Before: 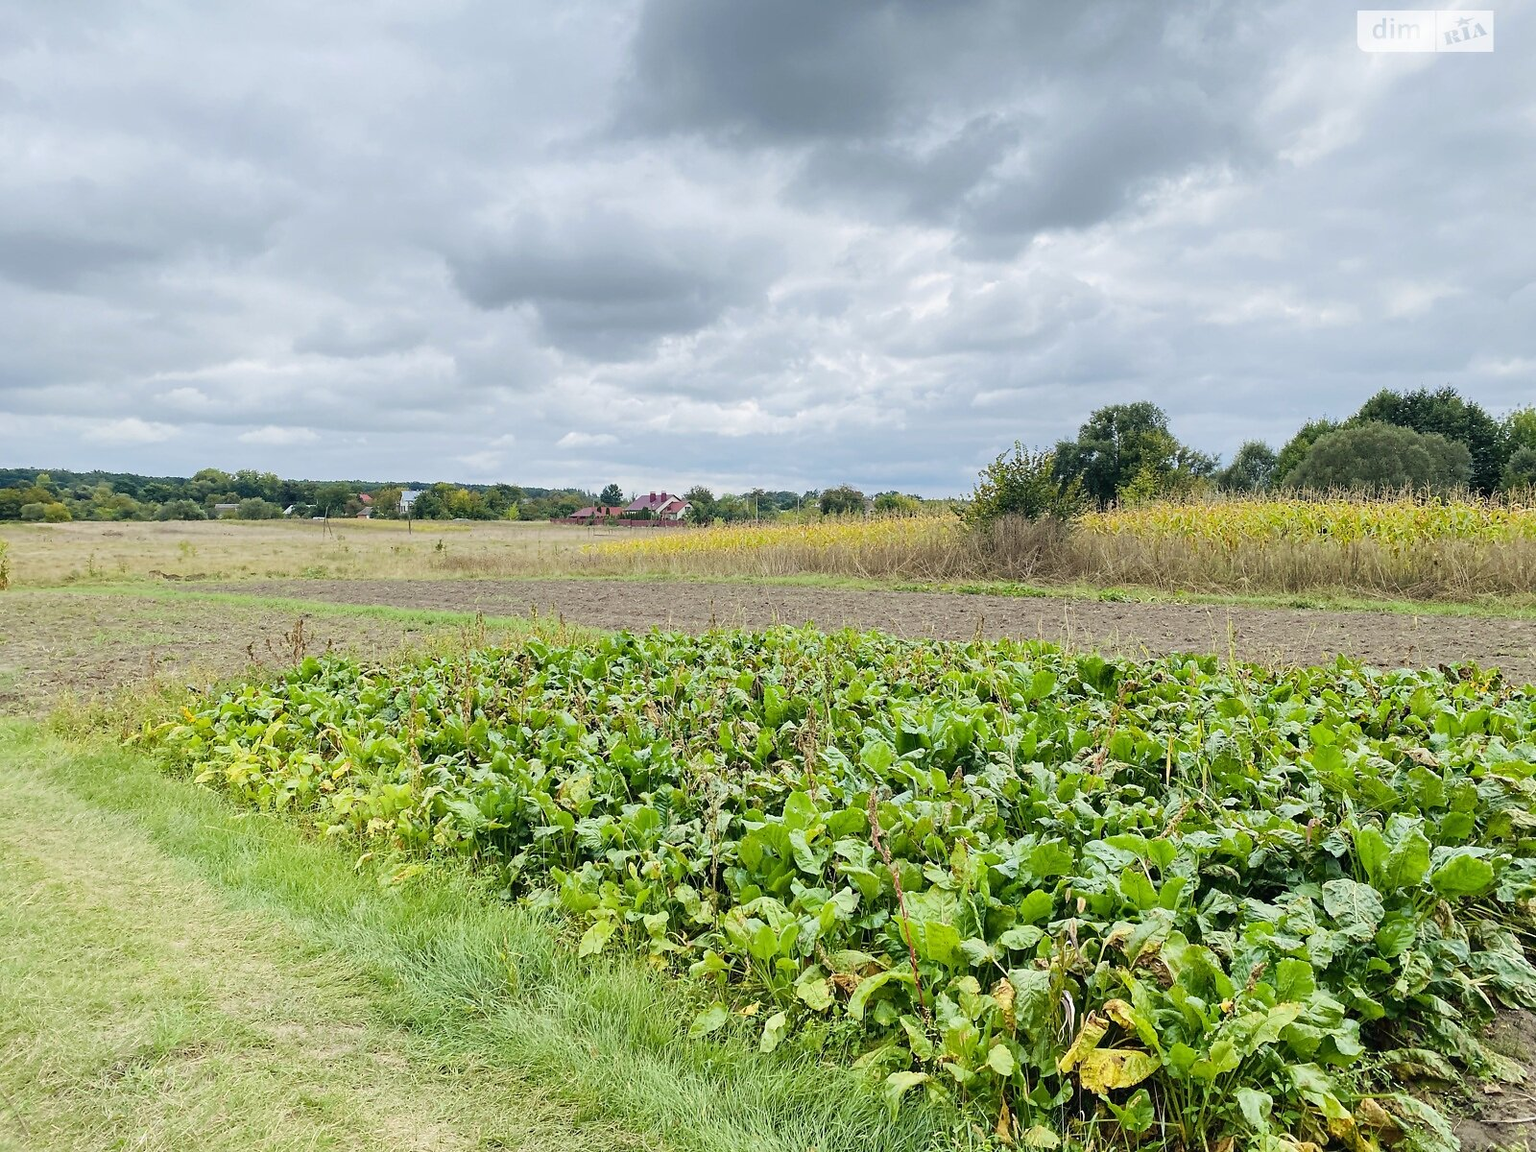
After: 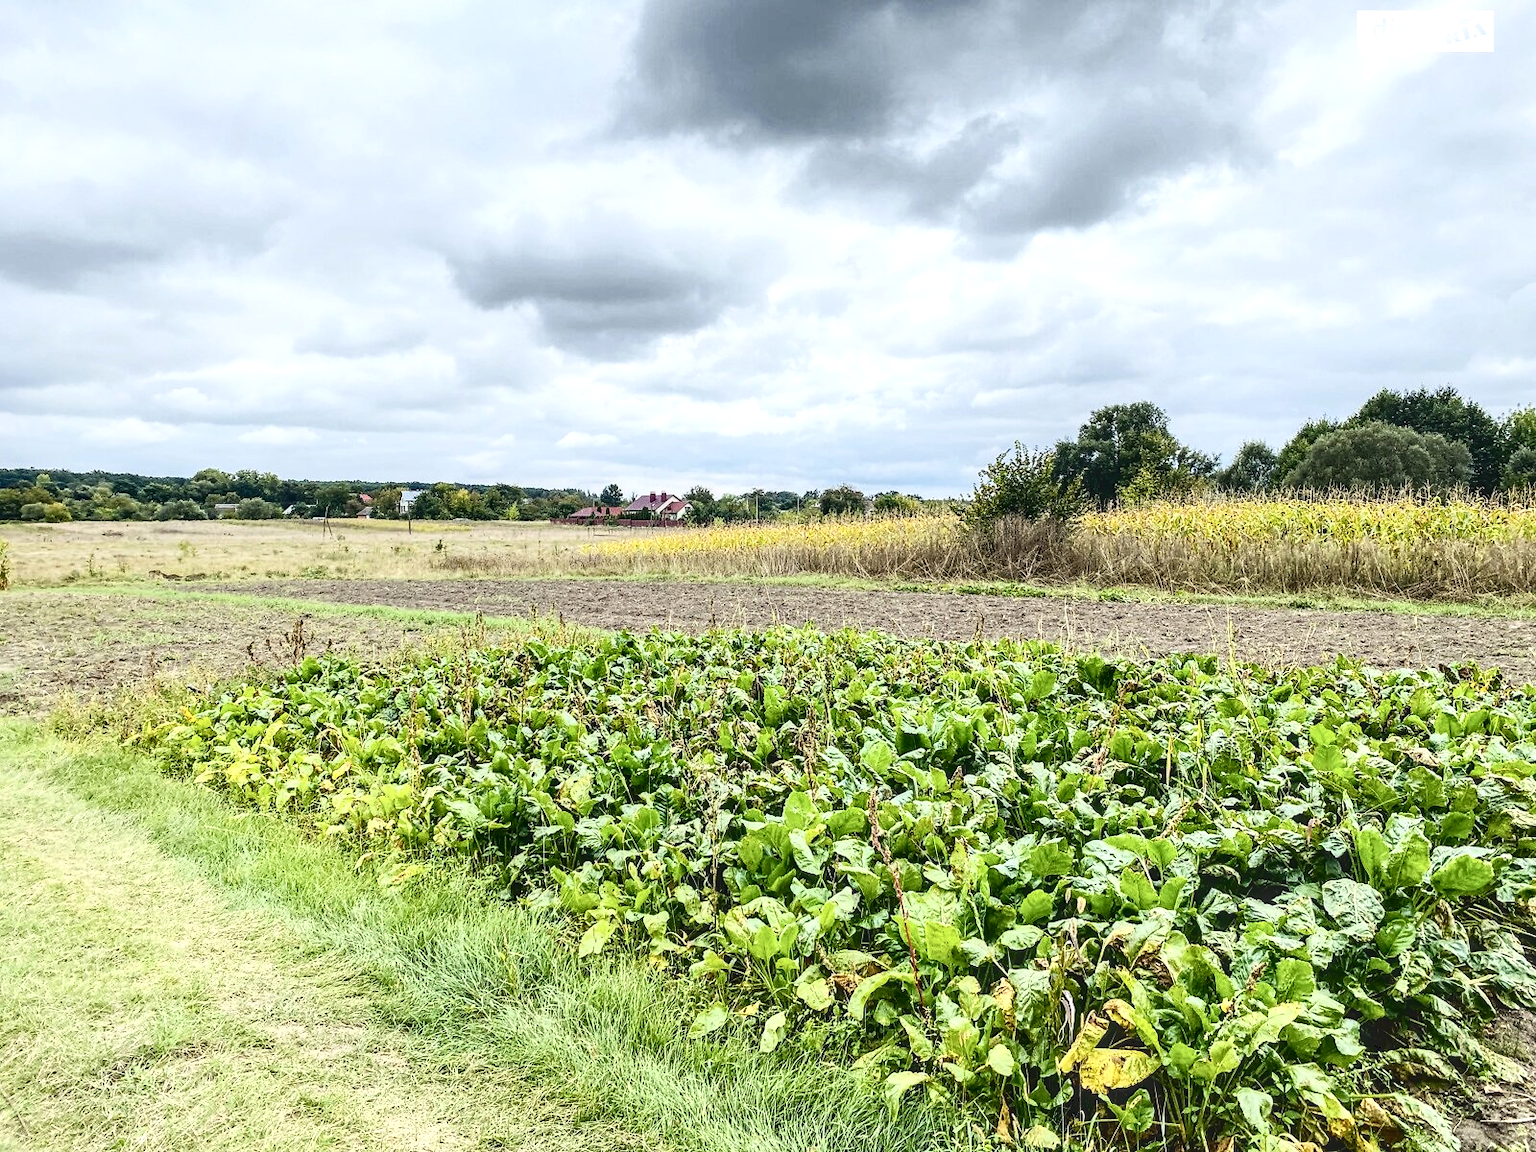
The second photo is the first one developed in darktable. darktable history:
local contrast: detail 150%
tone curve: curves: ch0 [(0, 0) (0.003, 0.142) (0.011, 0.142) (0.025, 0.147) (0.044, 0.147) (0.069, 0.152) (0.1, 0.16) (0.136, 0.172) (0.177, 0.193) (0.224, 0.221) (0.277, 0.264) (0.335, 0.322) (0.399, 0.399) (0.468, 0.49) (0.543, 0.593) (0.623, 0.723) (0.709, 0.841) (0.801, 0.925) (0.898, 0.976) (1, 1)], color space Lab, independent channels, preserve colors none
